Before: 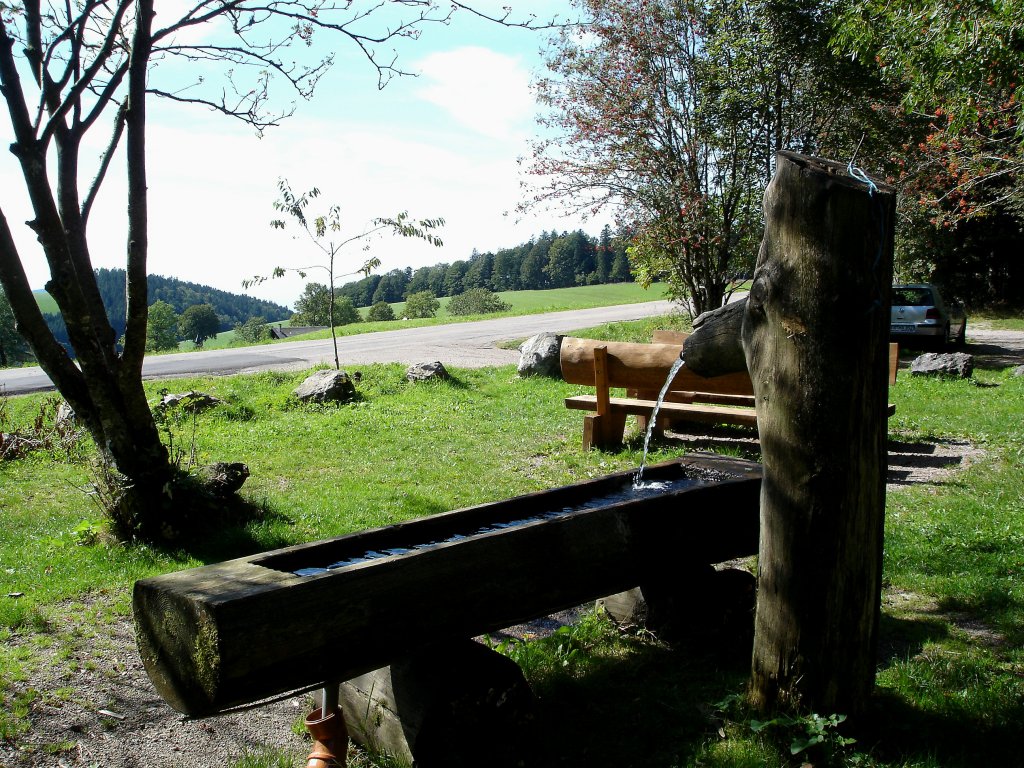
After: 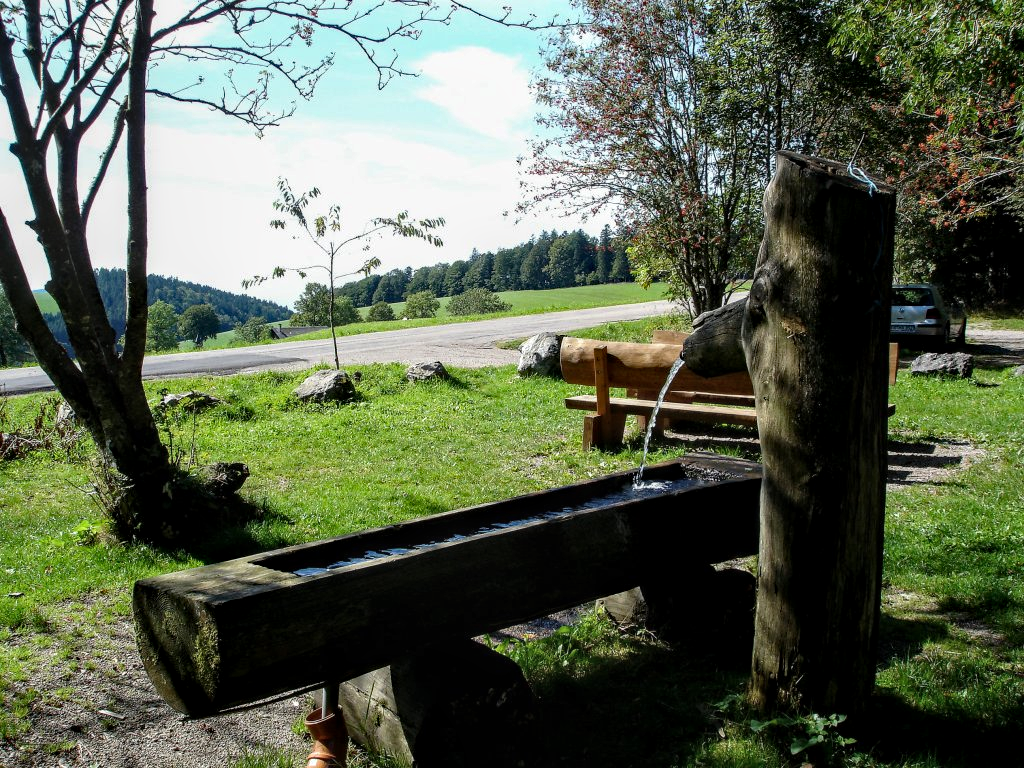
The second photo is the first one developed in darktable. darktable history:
local contrast: detail 130%
haze removal: strength 0.289, distance 0.247, compatibility mode true, adaptive false
